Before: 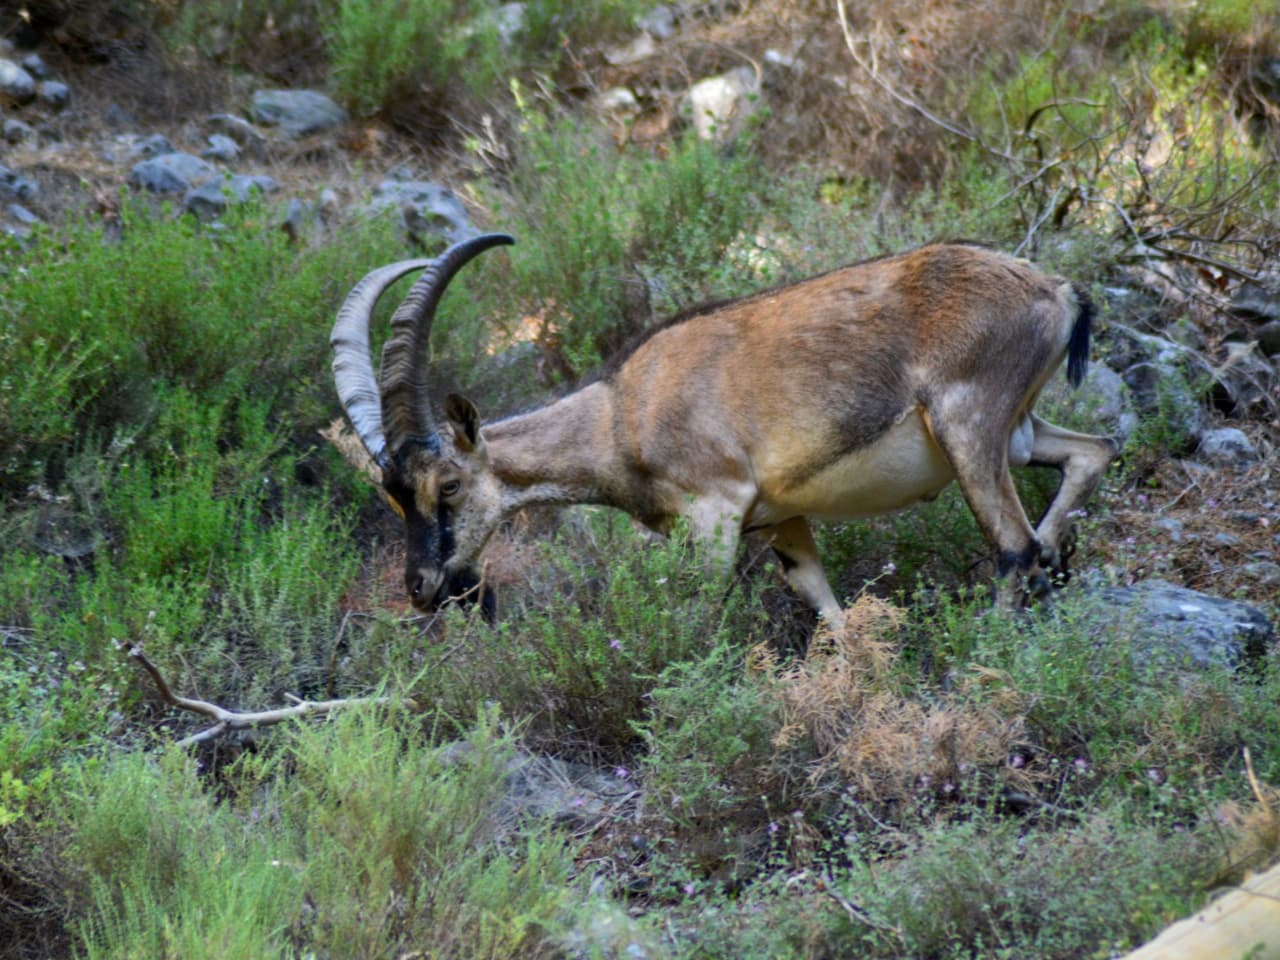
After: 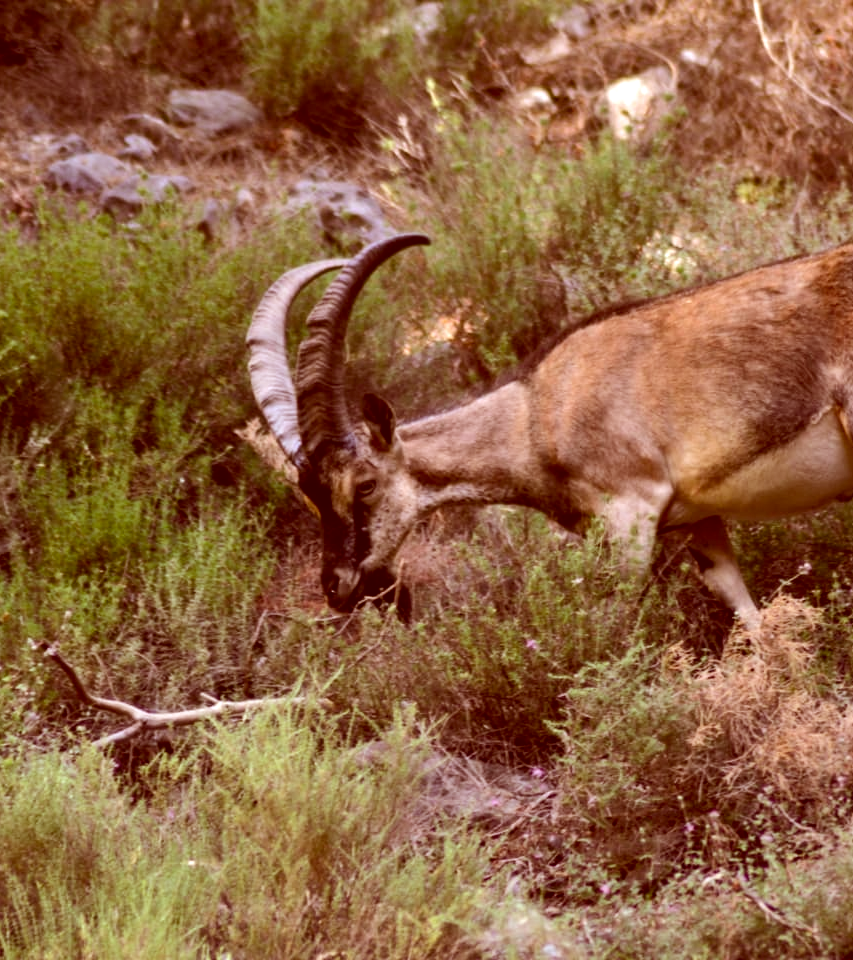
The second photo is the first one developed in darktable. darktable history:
crop and rotate: left 6.617%, right 26.717%
color correction: highlights a* 9.03, highlights b* 8.71, shadows a* 40, shadows b* 40, saturation 0.8
tone equalizer: -8 EV -0.417 EV, -7 EV -0.389 EV, -6 EV -0.333 EV, -5 EV -0.222 EV, -3 EV 0.222 EV, -2 EV 0.333 EV, -1 EV 0.389 EV, +0 EV 0.417 EV, edges refinement/feathering 500, mask exposure compensation -1.57 EV, preserve details no
shadows and highlights: shadows 37.27, highlights -28.18, soften with gaussian
